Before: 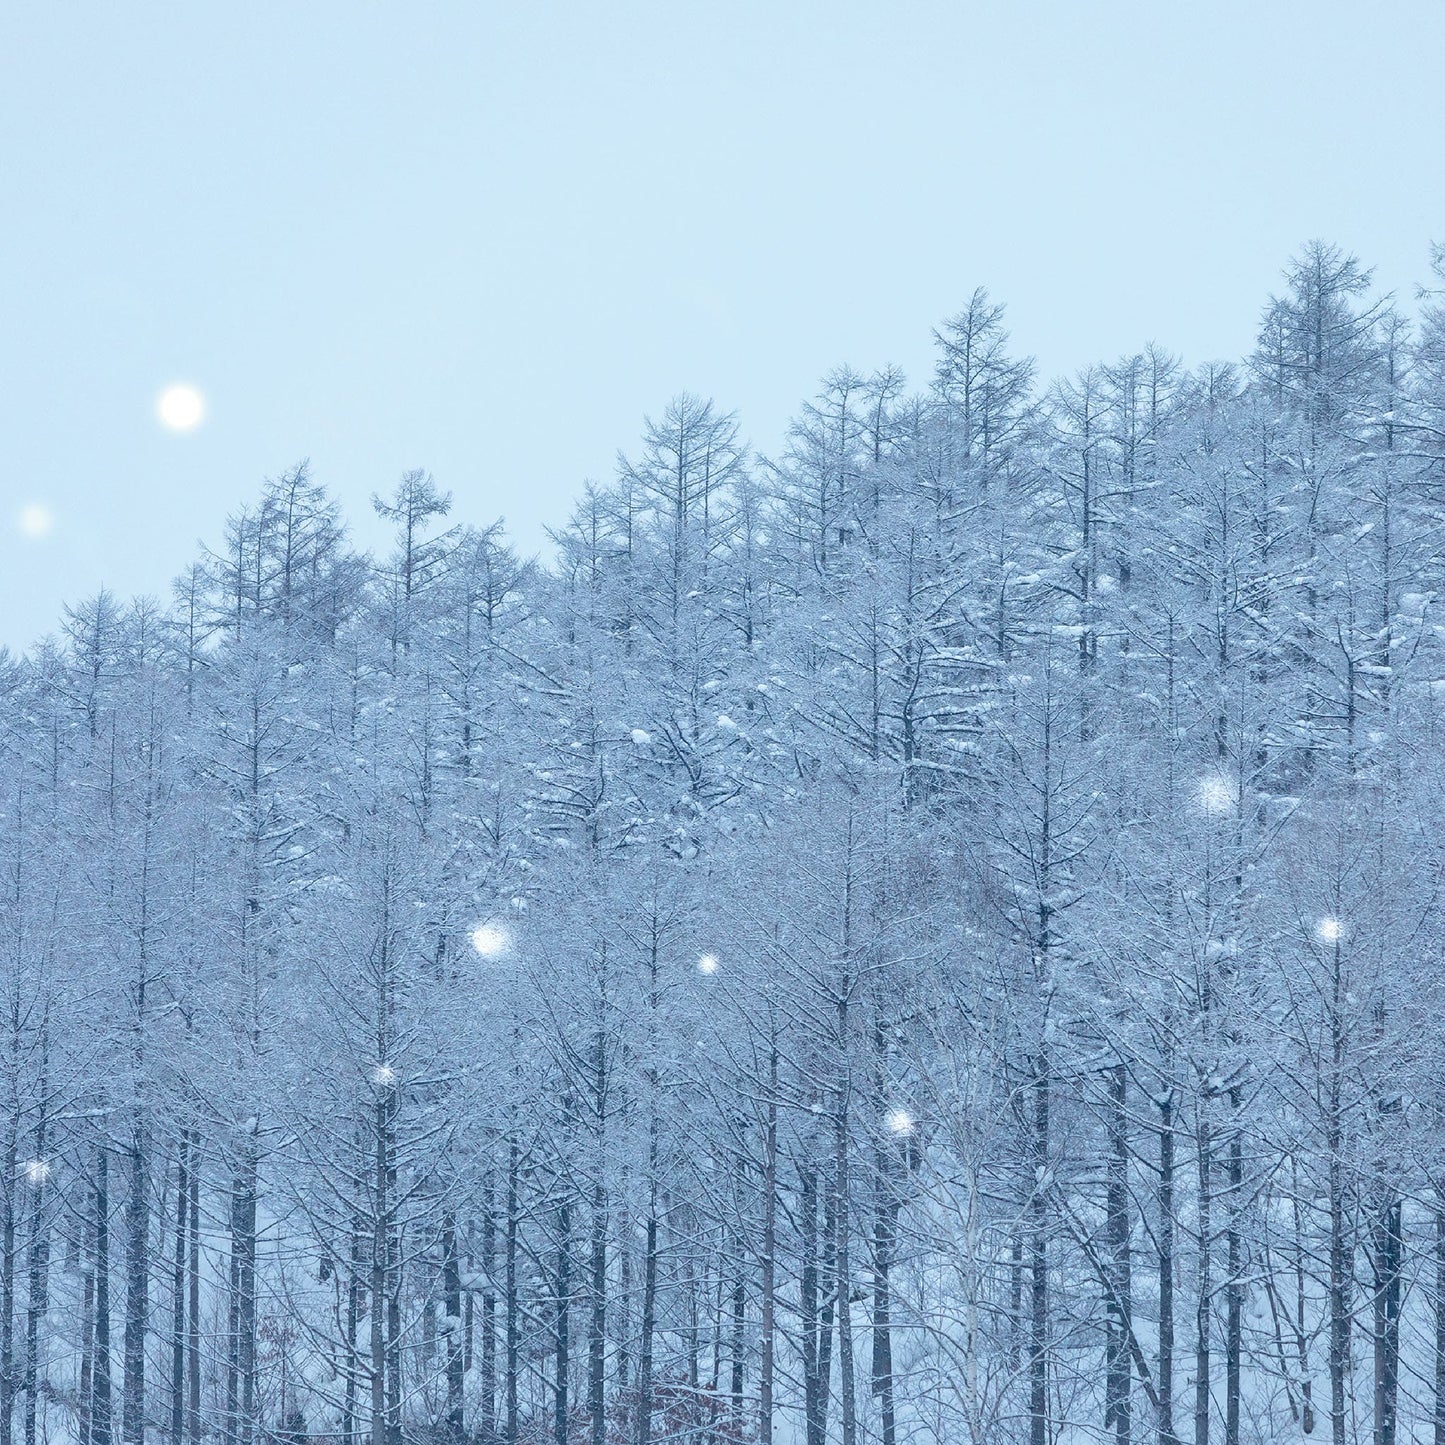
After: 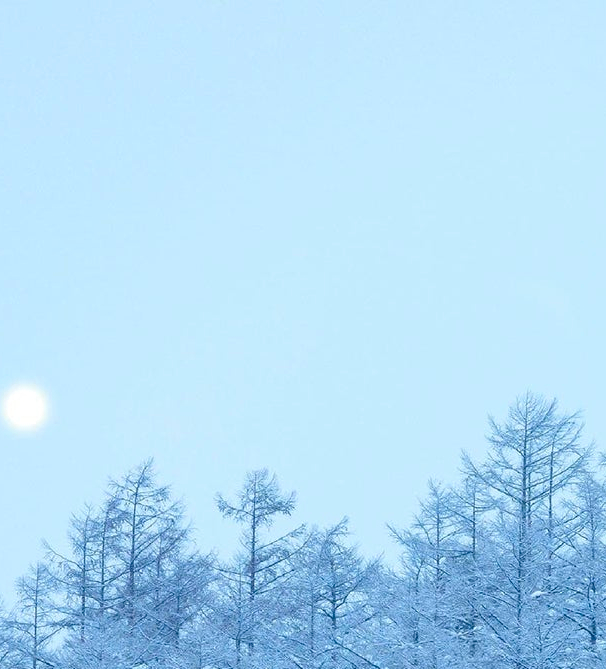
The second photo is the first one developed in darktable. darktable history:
crop and rotate: left 10.817%, top 0.062%, right 47.194%, bottom 53.626%
color zones: curves: ch1 [(0.25, 0.5) (0.747, 0.71)]
